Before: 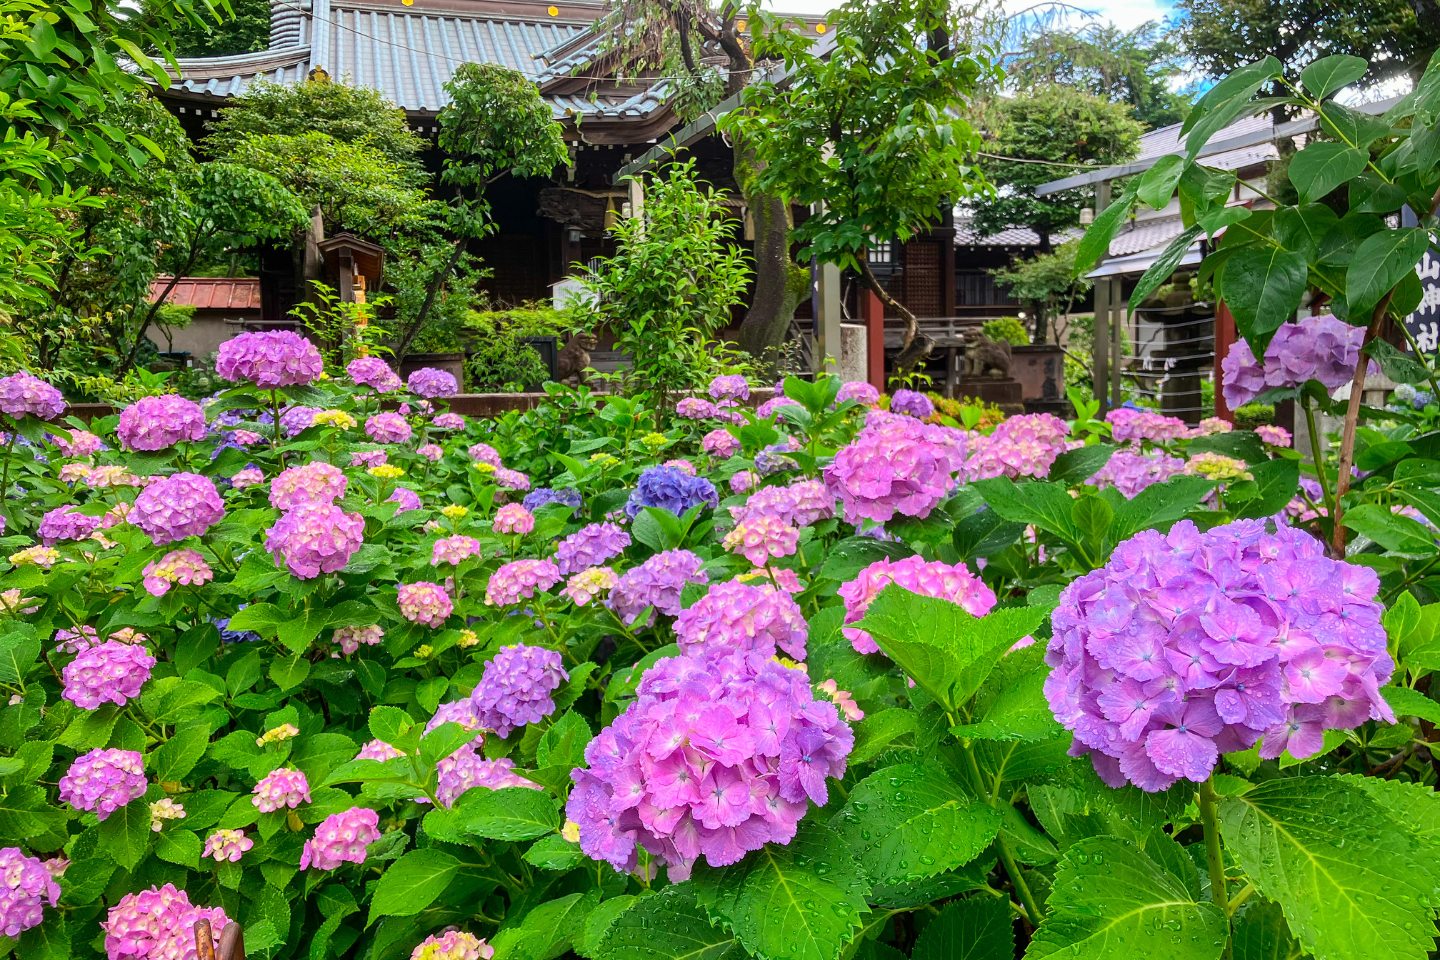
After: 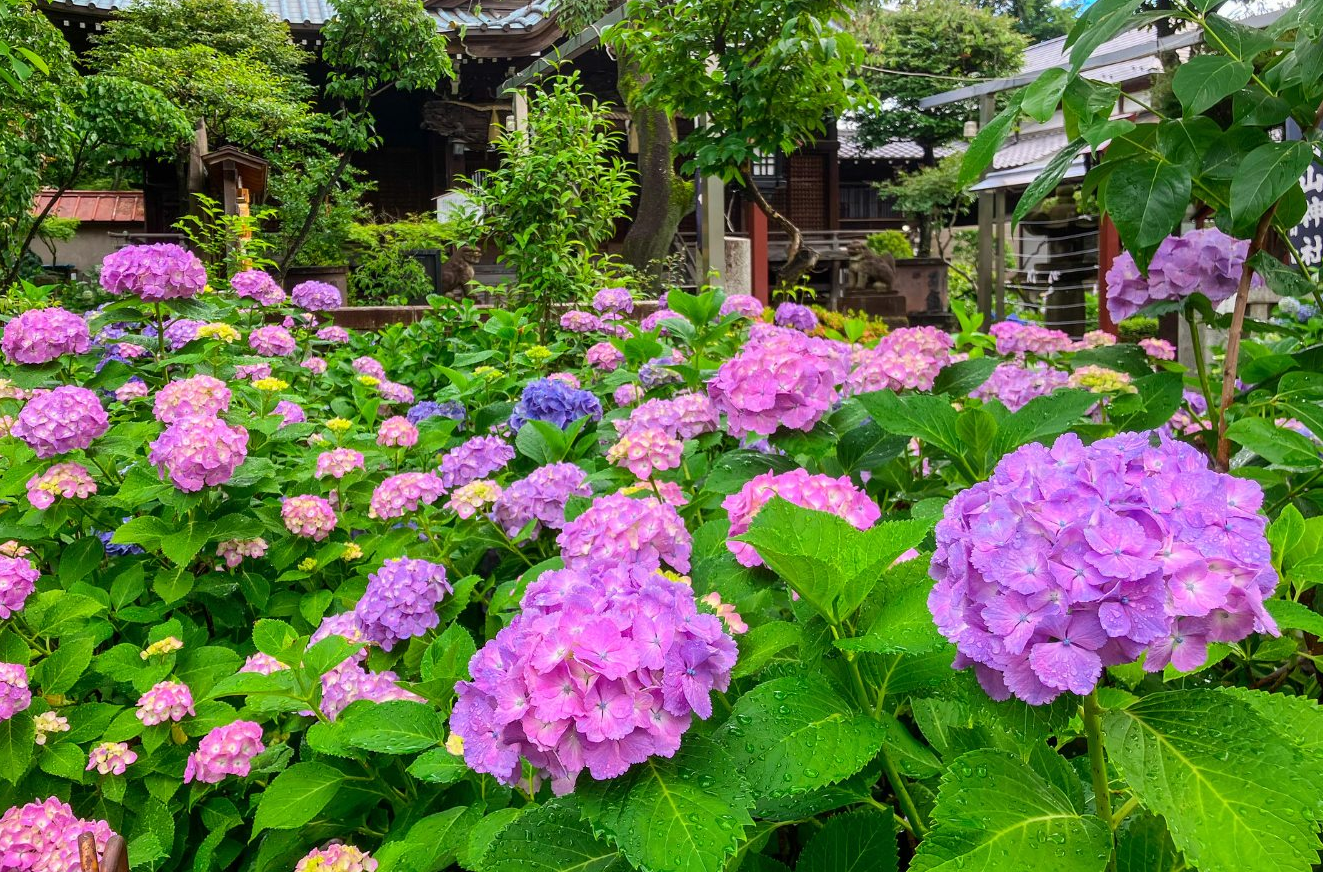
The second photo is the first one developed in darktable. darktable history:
crop and rotate: left 8.069%, top 9.112%
